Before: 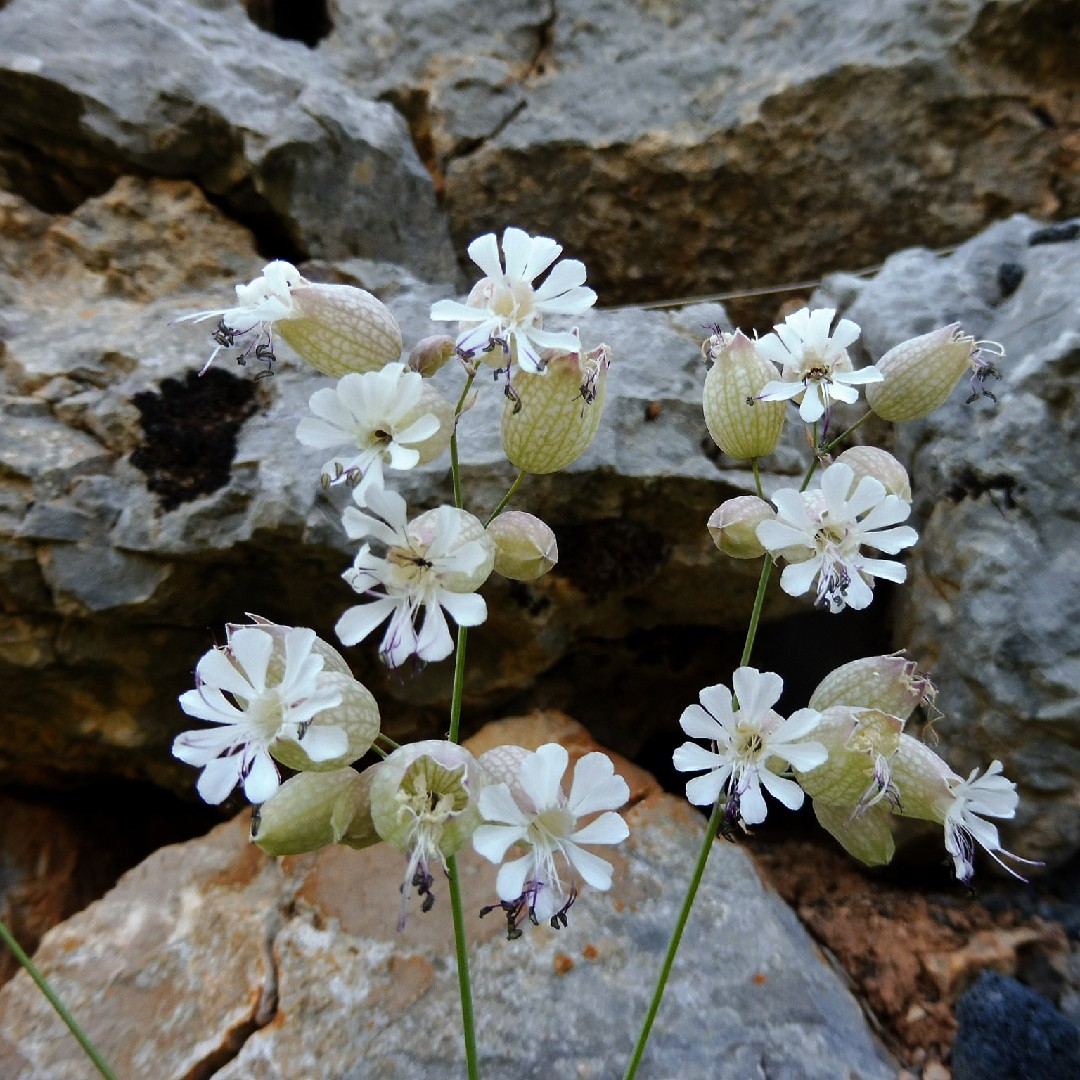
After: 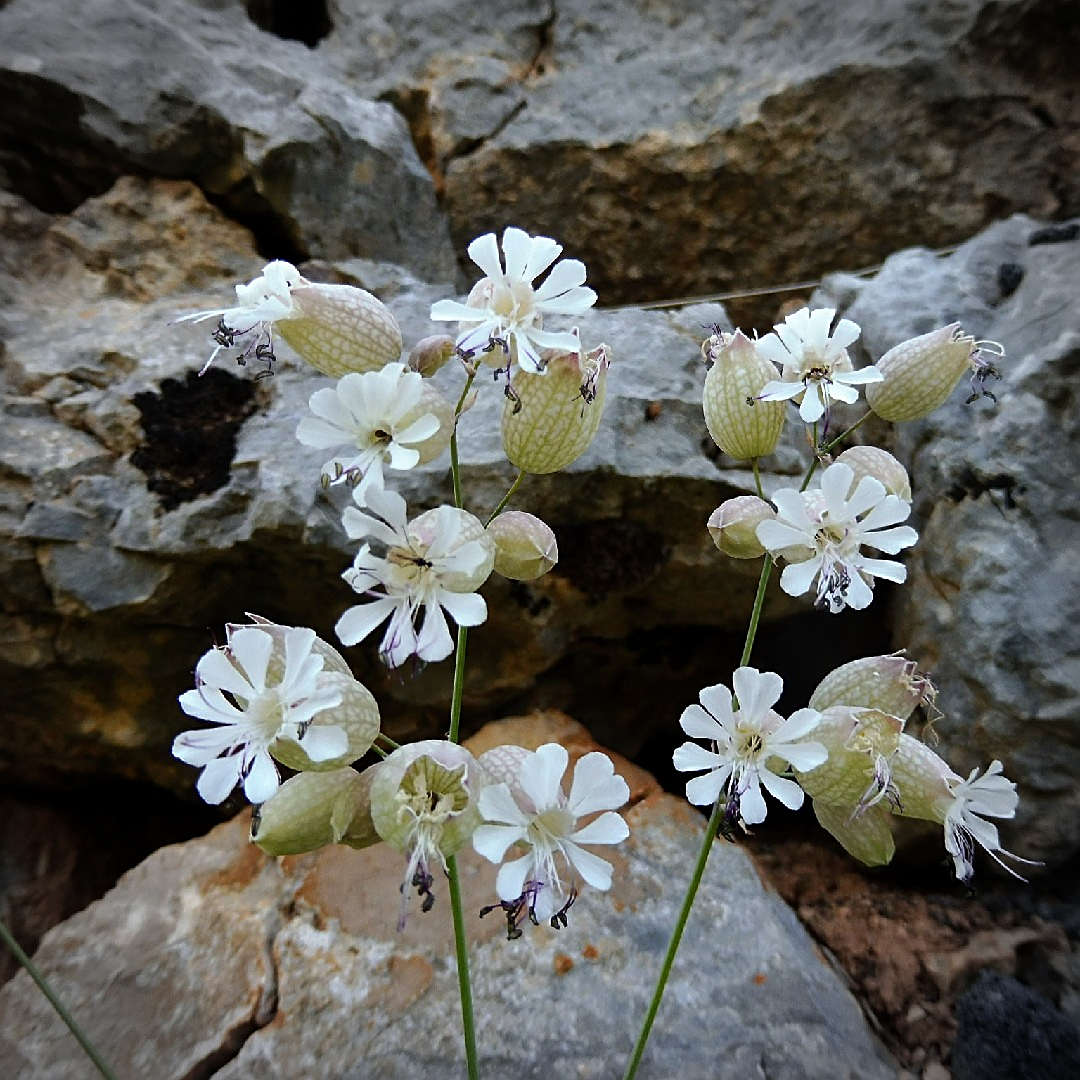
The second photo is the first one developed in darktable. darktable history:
sharpen: on, module defaults
vignetting: fall-off start 87.54%, fall-off radius 25.53%
